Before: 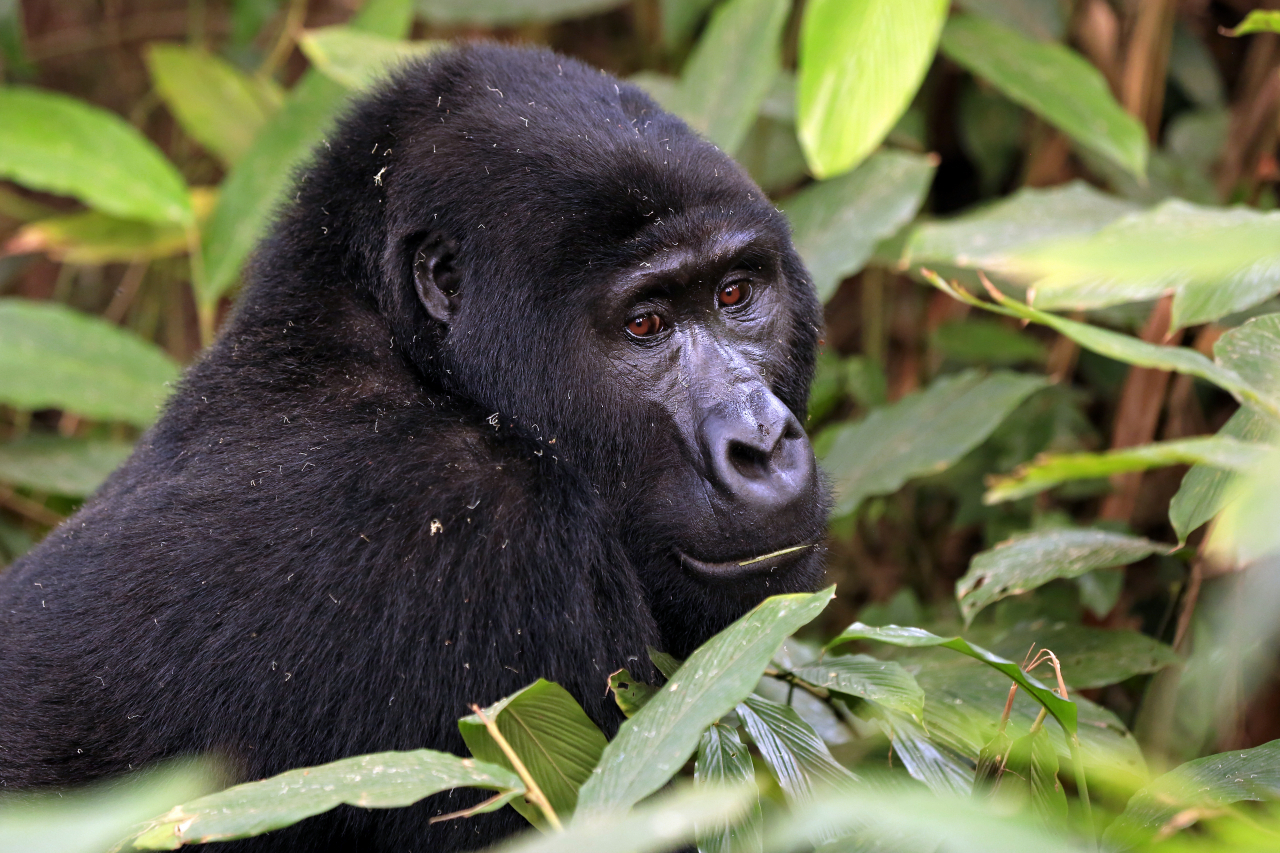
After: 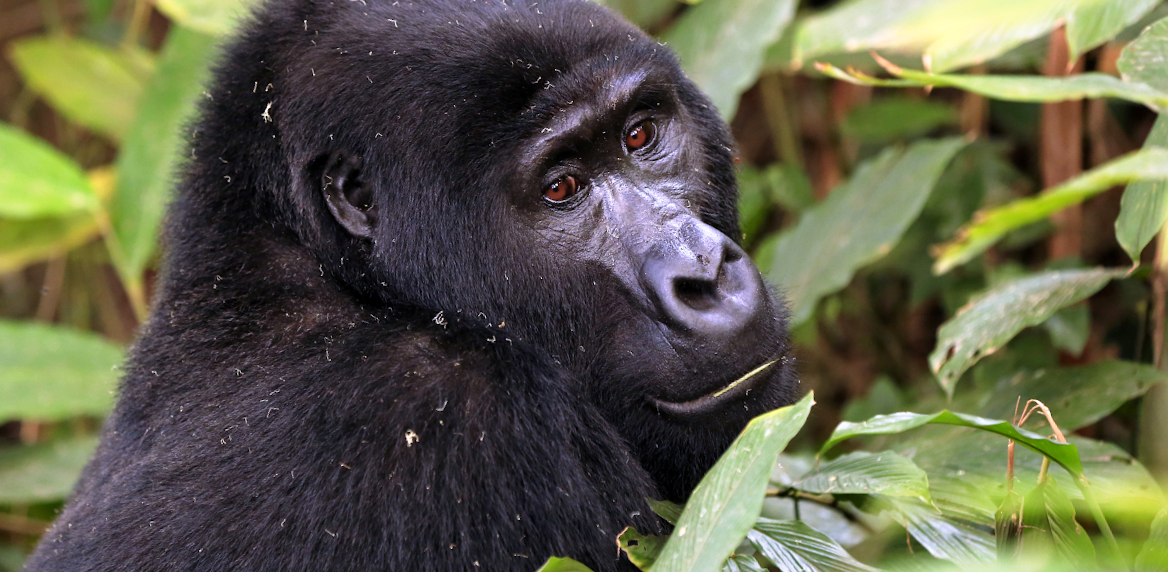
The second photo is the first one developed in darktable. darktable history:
rotate and perspective: rotation -14.8°, crop left 0.1, crop right 0.903, crop top 0.25, crop bottom 0.748
tone curve: curves: ch0 [(0, 0) (0.003, 0.003) (0.011, 0.012) (0.025, 0.027) (0.044, 0.048) (0.069, 0.075) (0.1, 0.108) (0.136, 0.147) (0.177, 0.192) (0.224, 0.243) (0.277, 0.3) (0.335, 0.363) (0.399, 0.433) (0.468, 0.508) (0.543, 0.589) (0.623, 0.676) (0.709, 0.769) (0.801, 0.868) (0.898, 0.949) (1, 1)], preserve colors none
